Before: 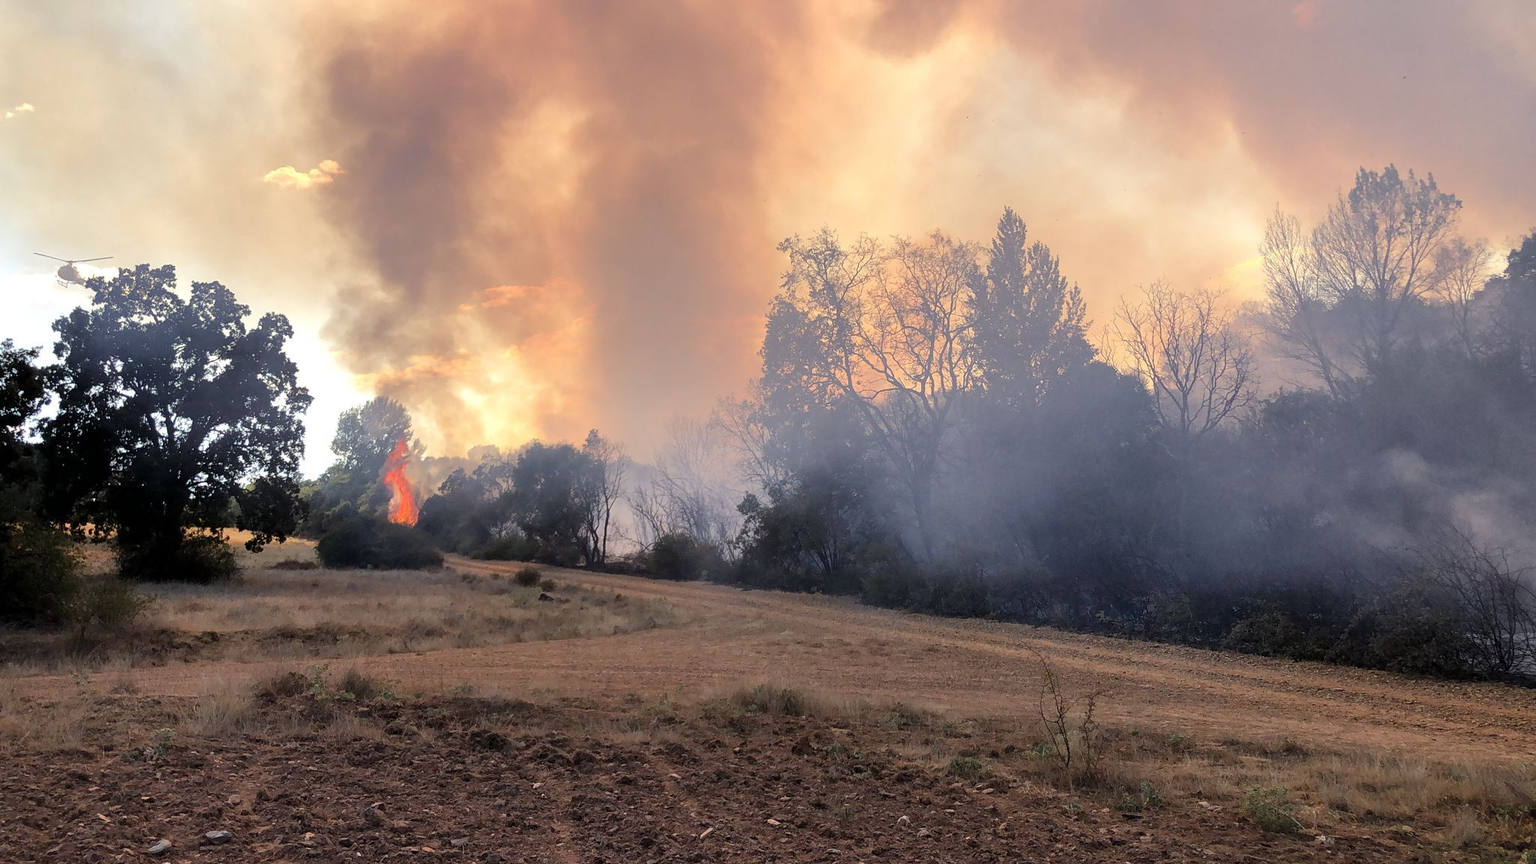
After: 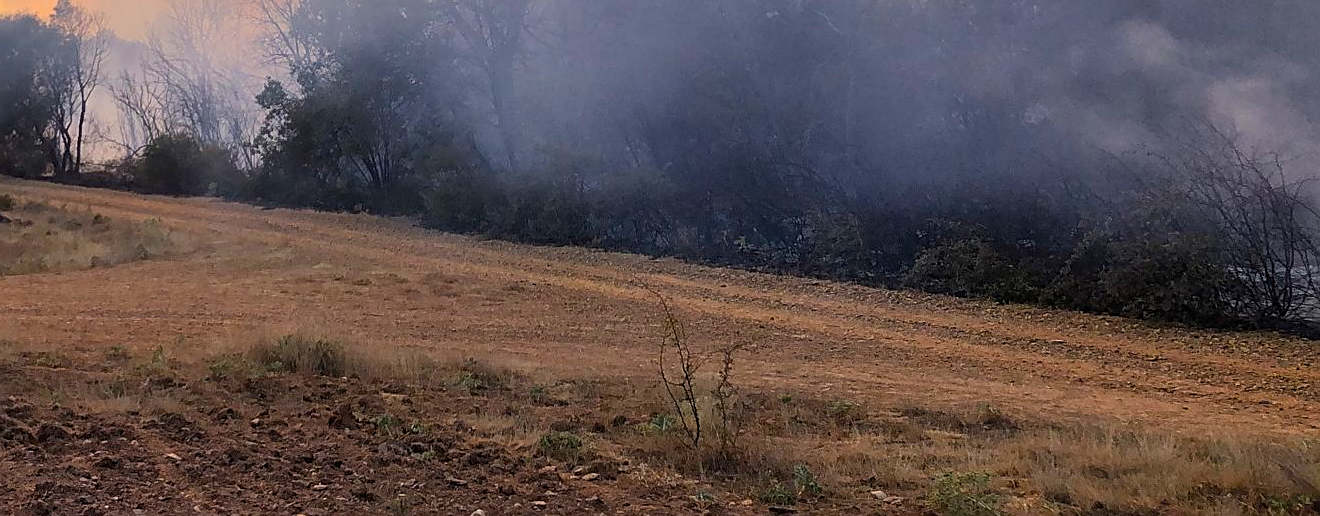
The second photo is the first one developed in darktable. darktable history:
color balance rgb: perceptual saturation grading › global saturation 25%, global vibrance 20%
sharpen: on, module defaults
crop and rotate: left 35.509%, top 50.238%, bottom 4.934%
